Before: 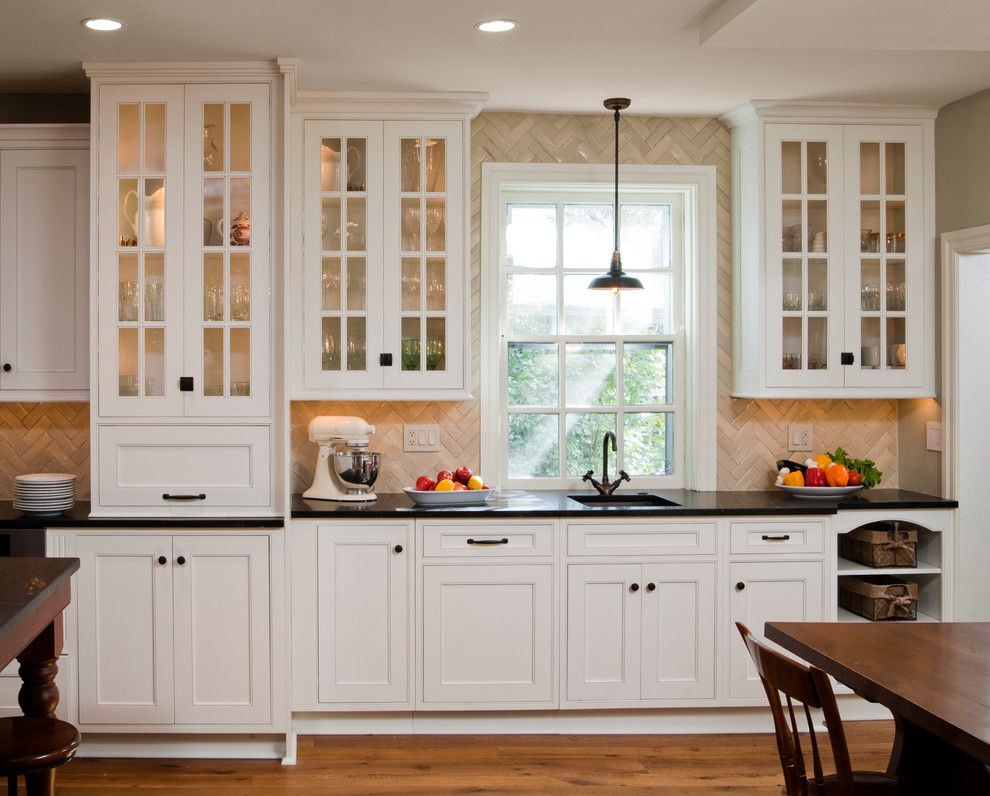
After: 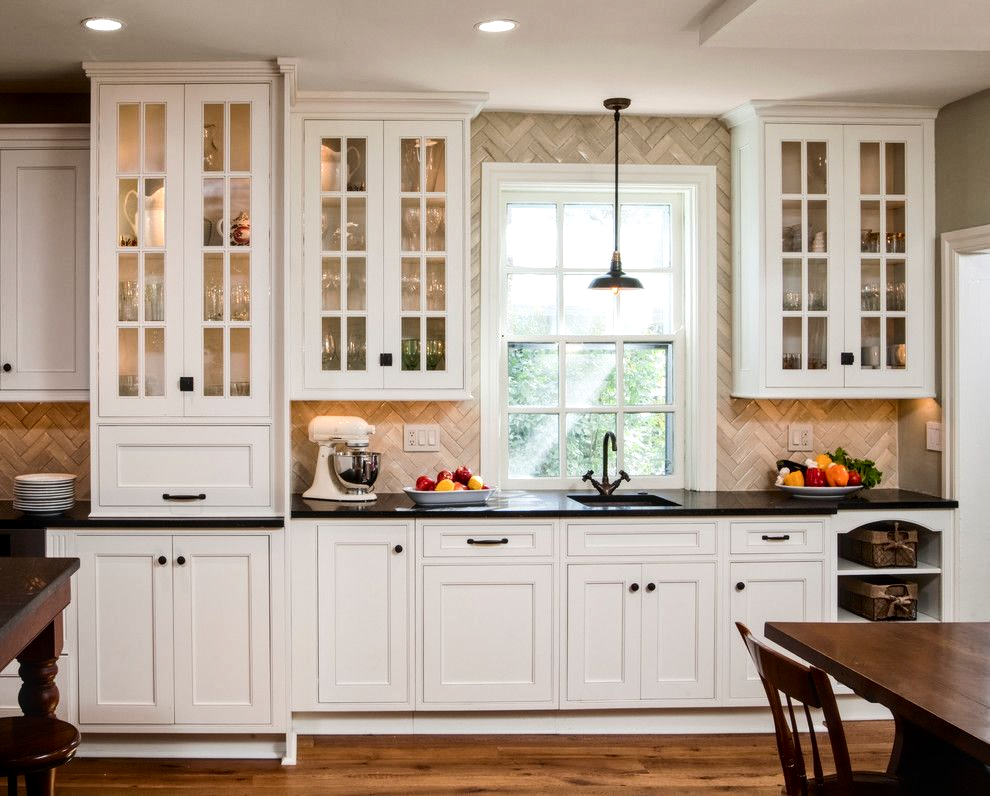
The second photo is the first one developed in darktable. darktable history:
local contrast: on, module defaults
contrast brightness saturation: contrast 0.216
